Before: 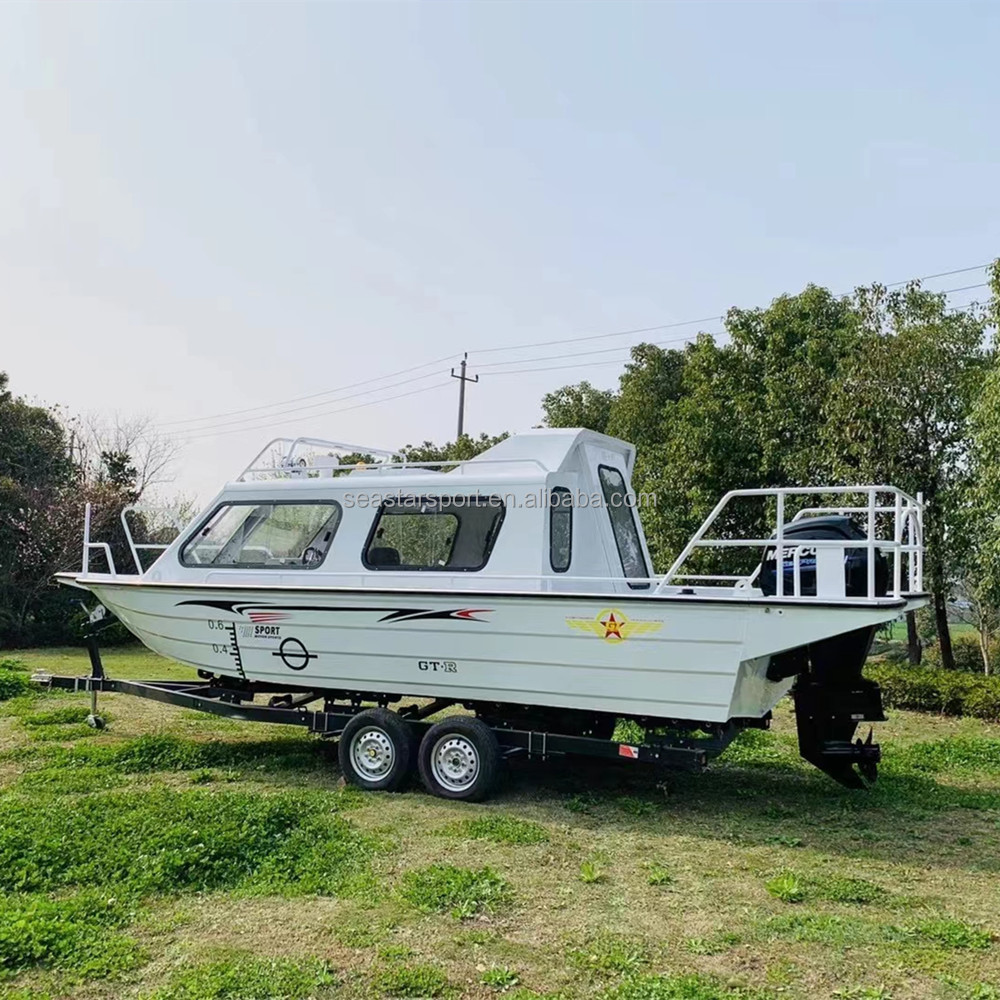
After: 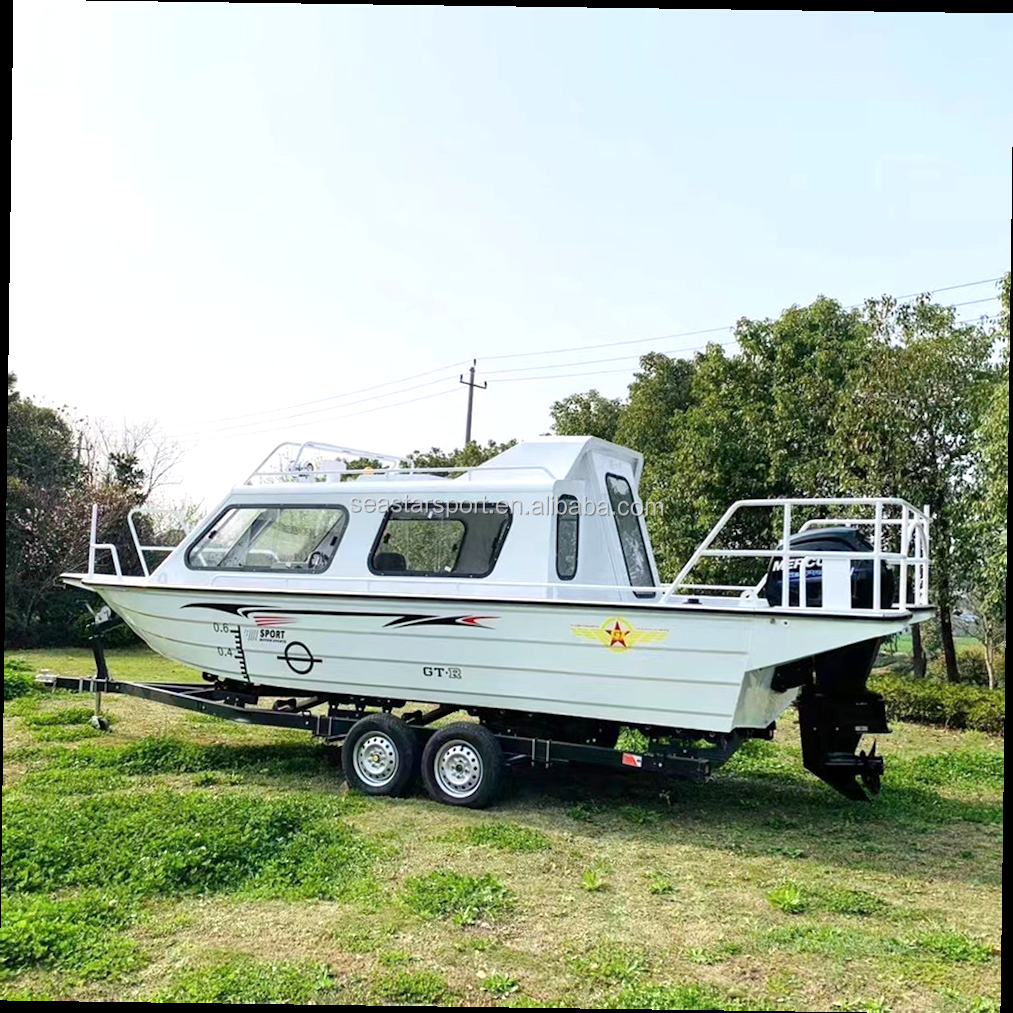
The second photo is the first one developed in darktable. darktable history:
rotate and perspective: rotation 0.8°, automatic cropping off
exposure: black level correction 0.001, exposure 0.5 EV, compensate exposure bias true, compensate highlight preservation false
